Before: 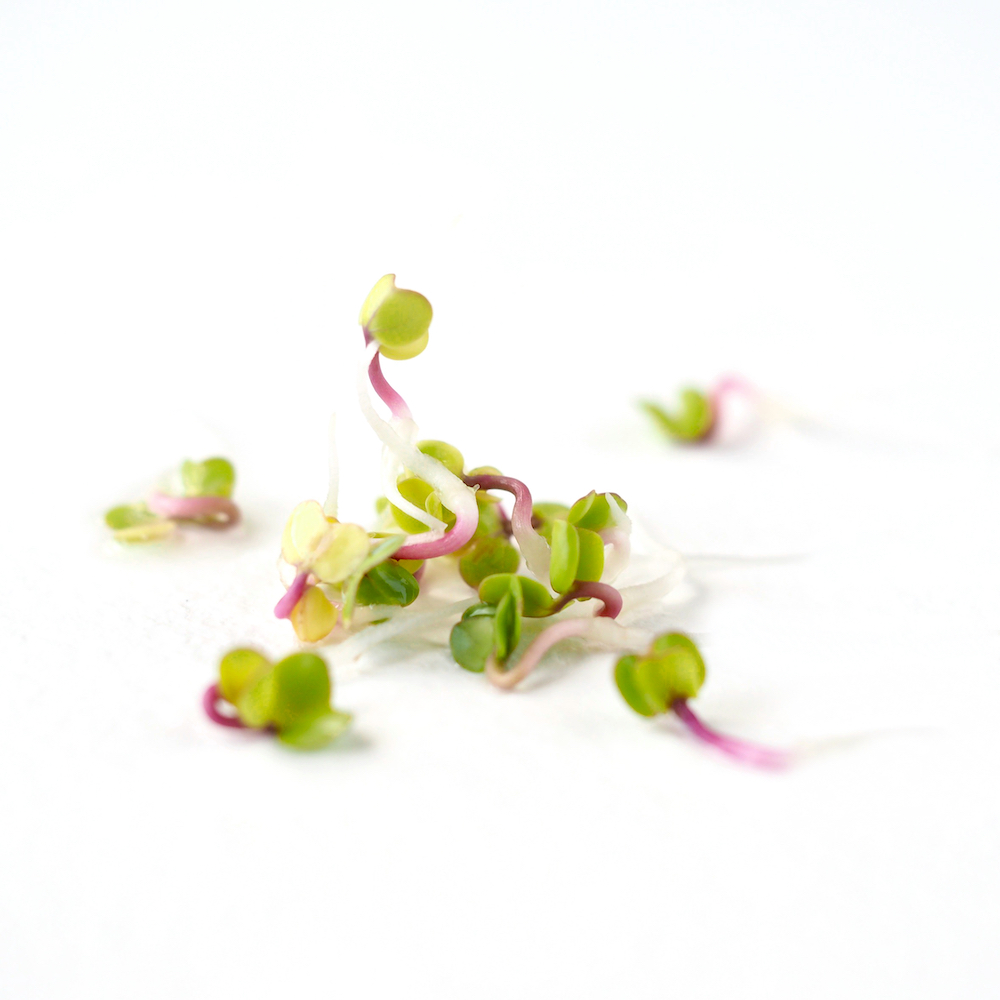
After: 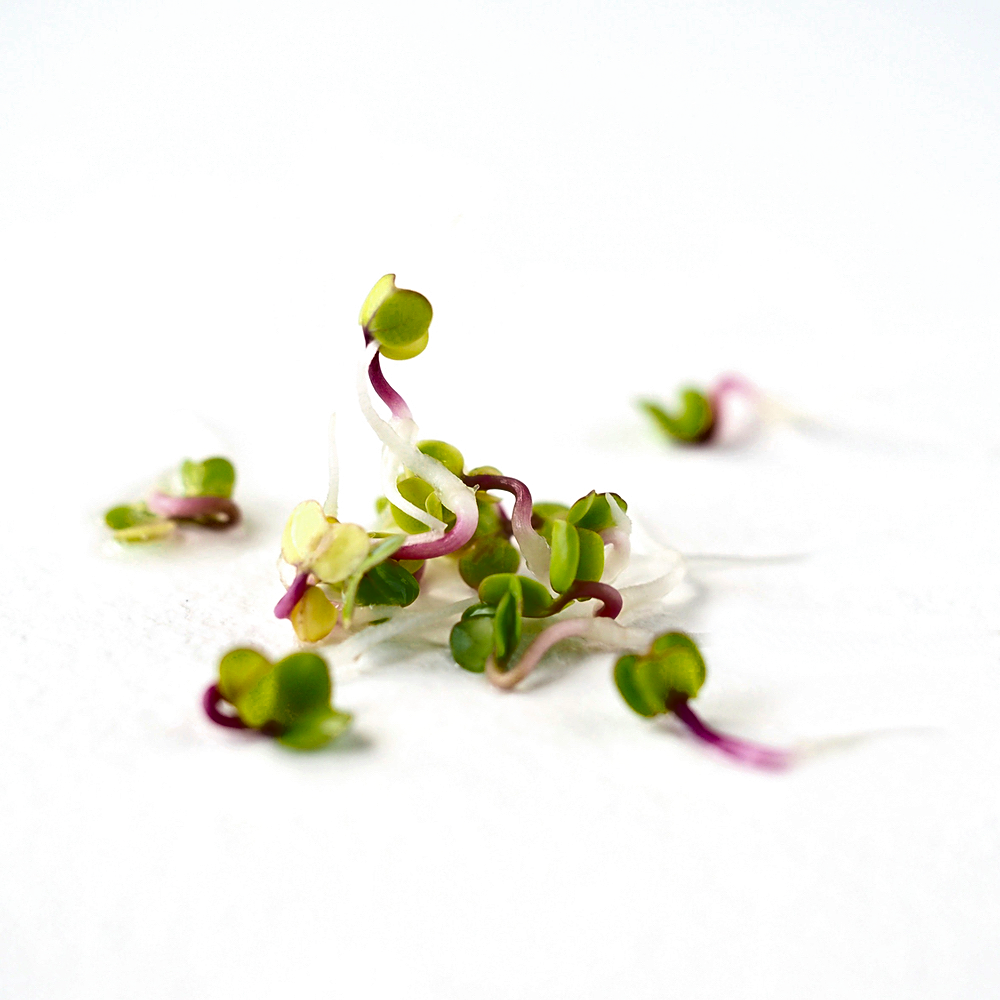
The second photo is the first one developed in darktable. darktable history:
base curve: exposure shift 0, preserve colors none
sharpen: amount 0.478
shadows and highlights: low approximation 0.01, soften with gaussian
